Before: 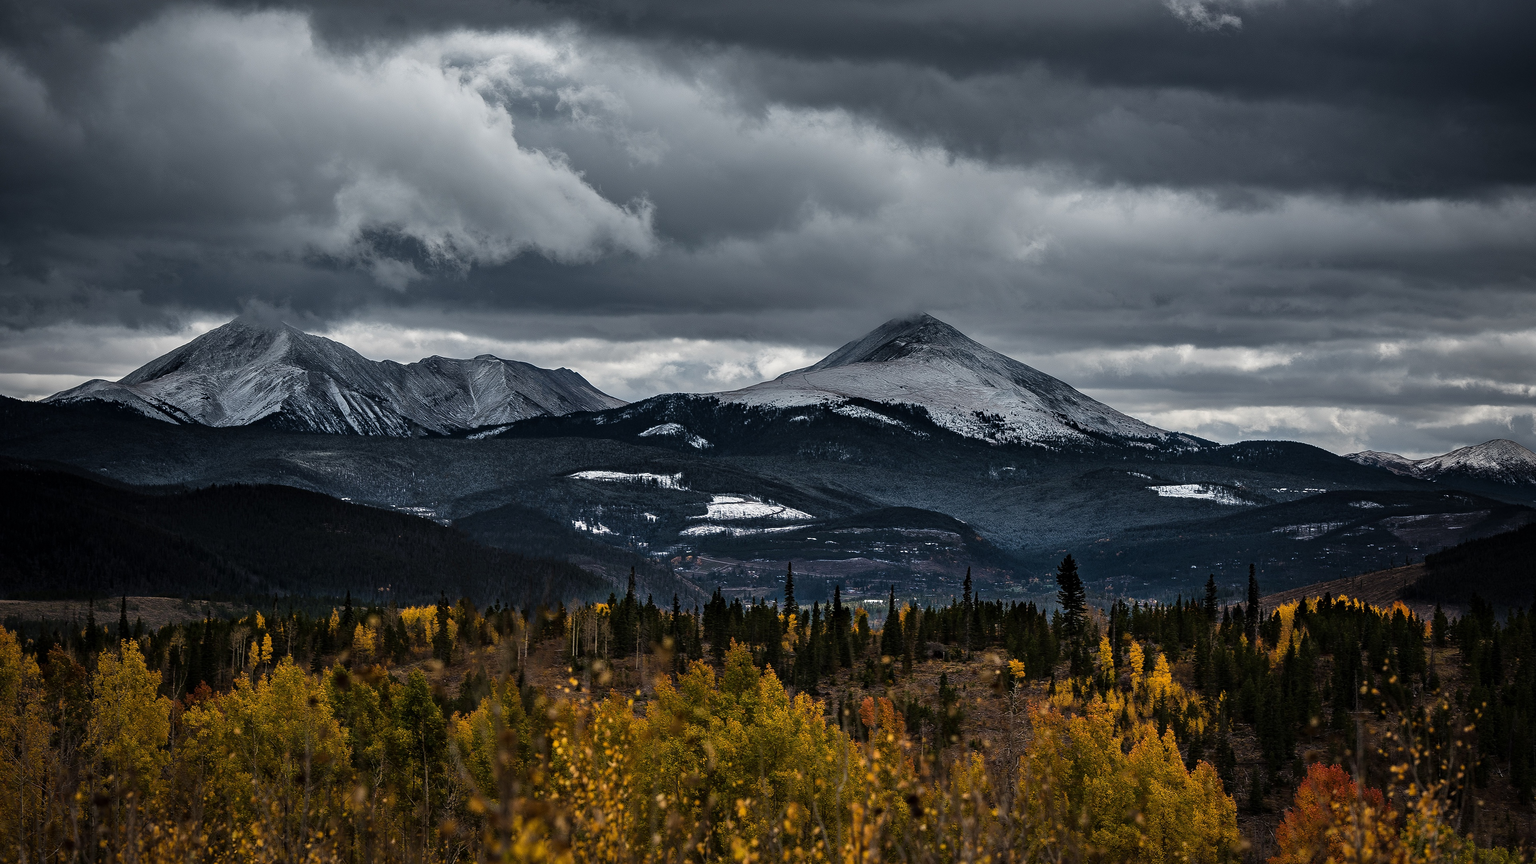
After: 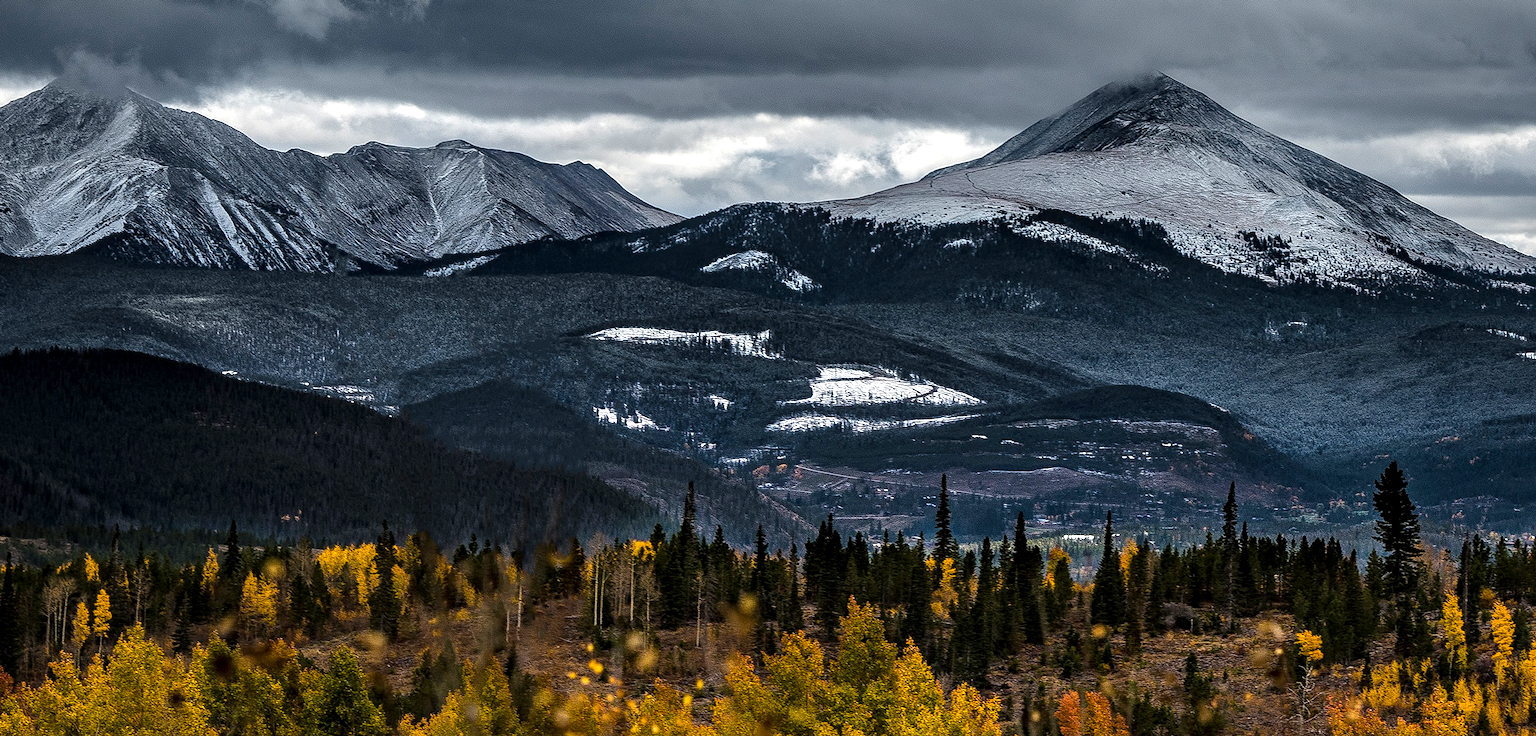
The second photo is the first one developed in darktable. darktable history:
exposure: black level correction 0, exposure 0.499 EV, compensate highlight preservation false
local contrast: detail 130%
color balance rgb: perceptual saturation grading › global saturation 25.838%
crop: left 13.27%, top 30.984%, right 24.613%, bottom 16.01%
